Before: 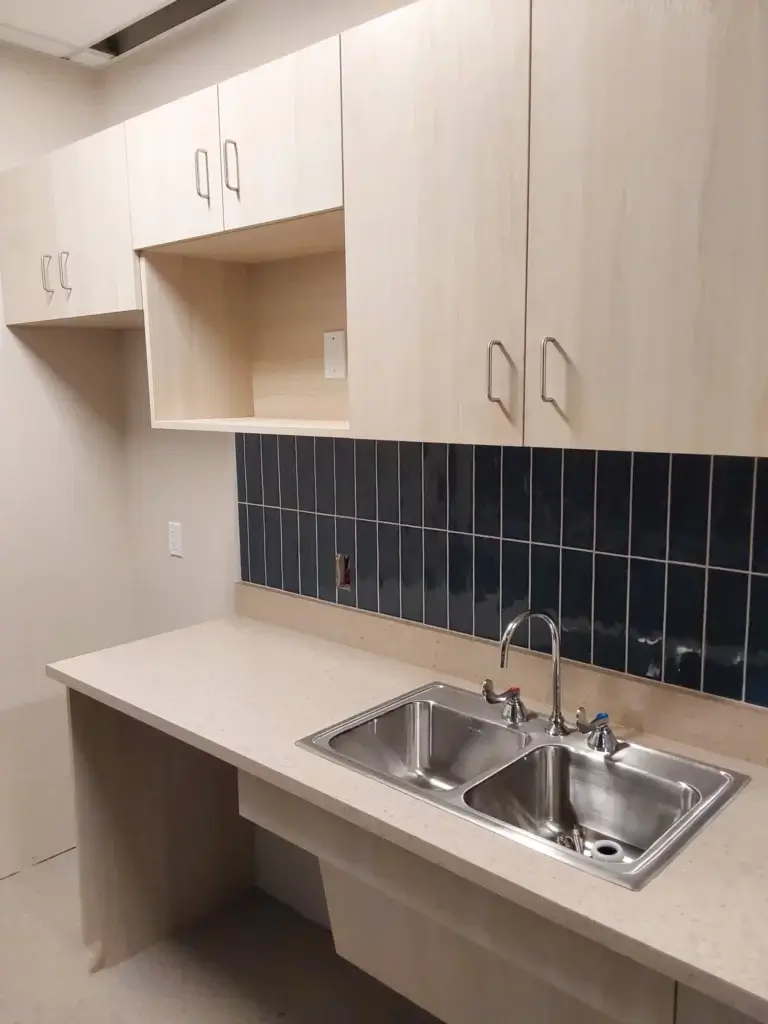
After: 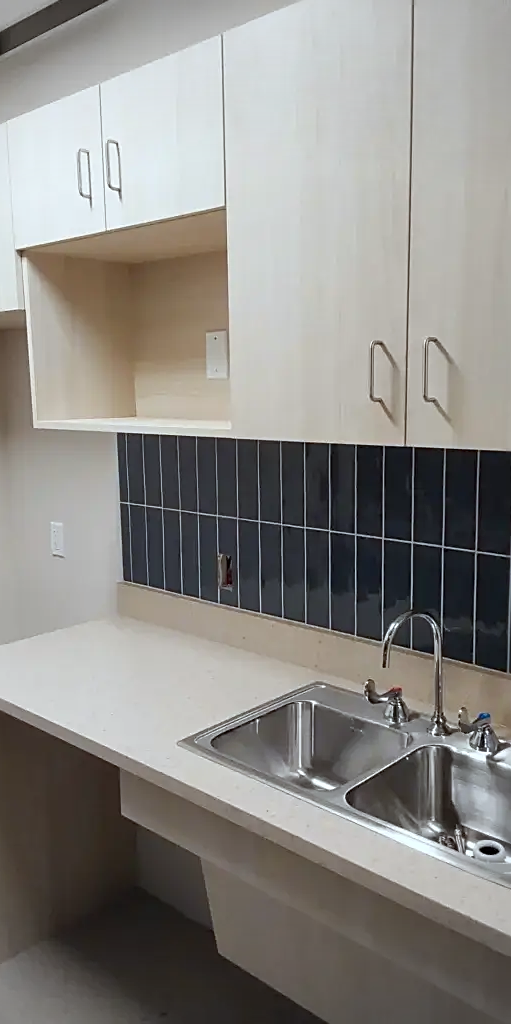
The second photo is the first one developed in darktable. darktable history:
crop: left 15.419%, right 17.914%
white balance: red 0.925, blue 1.046
sharpen: on, module defaults
vignetting: fall-off start 100%, brightness -0.282, width/height ratio 1.31
